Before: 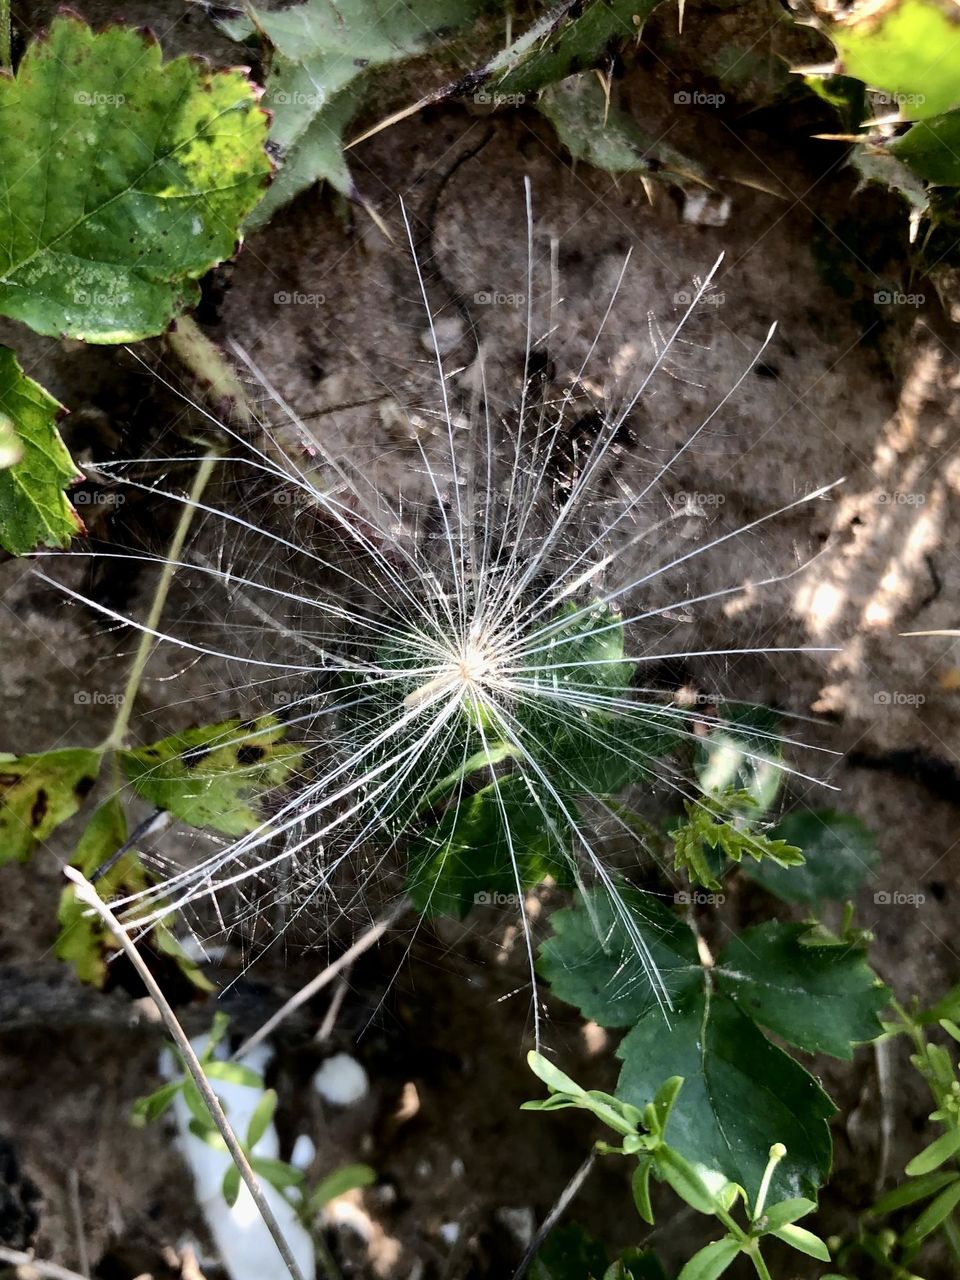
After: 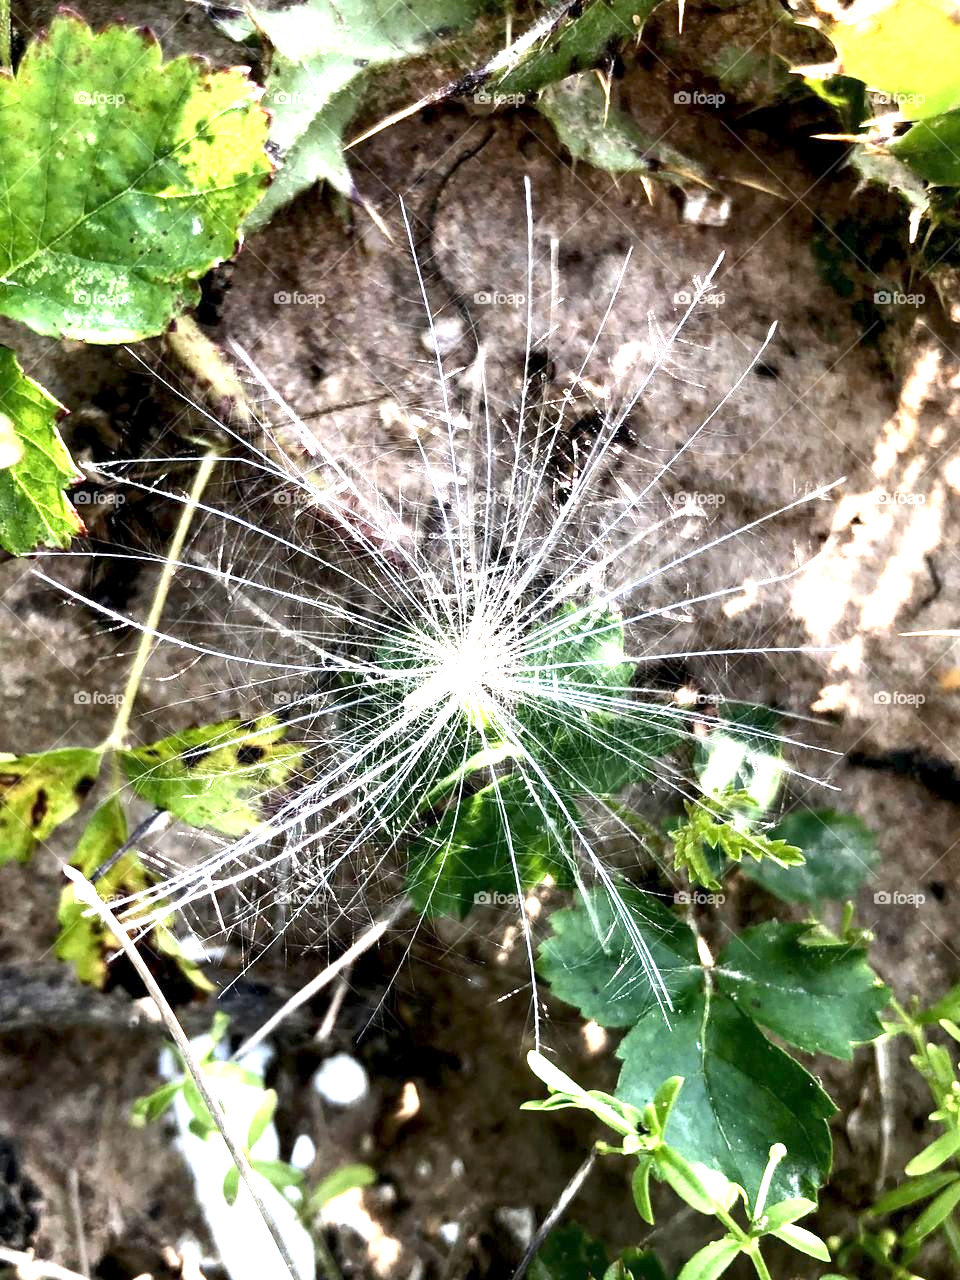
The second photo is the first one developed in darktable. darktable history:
local contrast: highlights 106%, shadows 103%, detail 119%, midtone range 0.2
exposure: black level correction 0, exposure 1.663 EV, compensate highlight preservation false
color calibration: illuminant same as pipeline (D50), adaptation XYZ, x 0.346, y 0.358, temperature 5004.04 K
